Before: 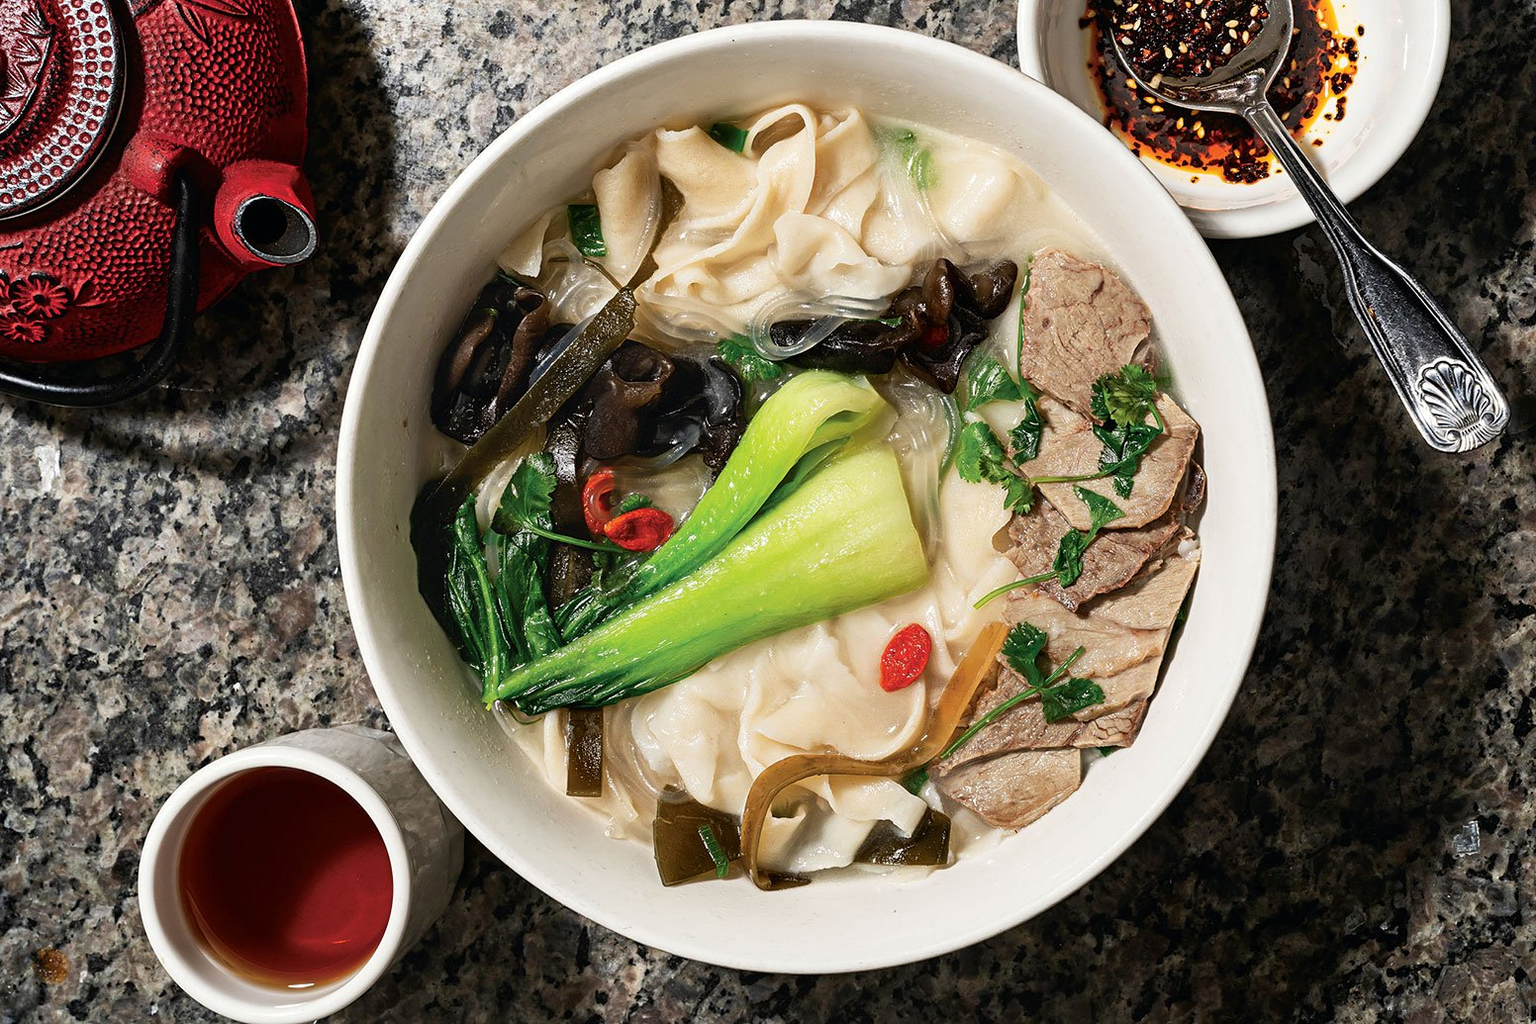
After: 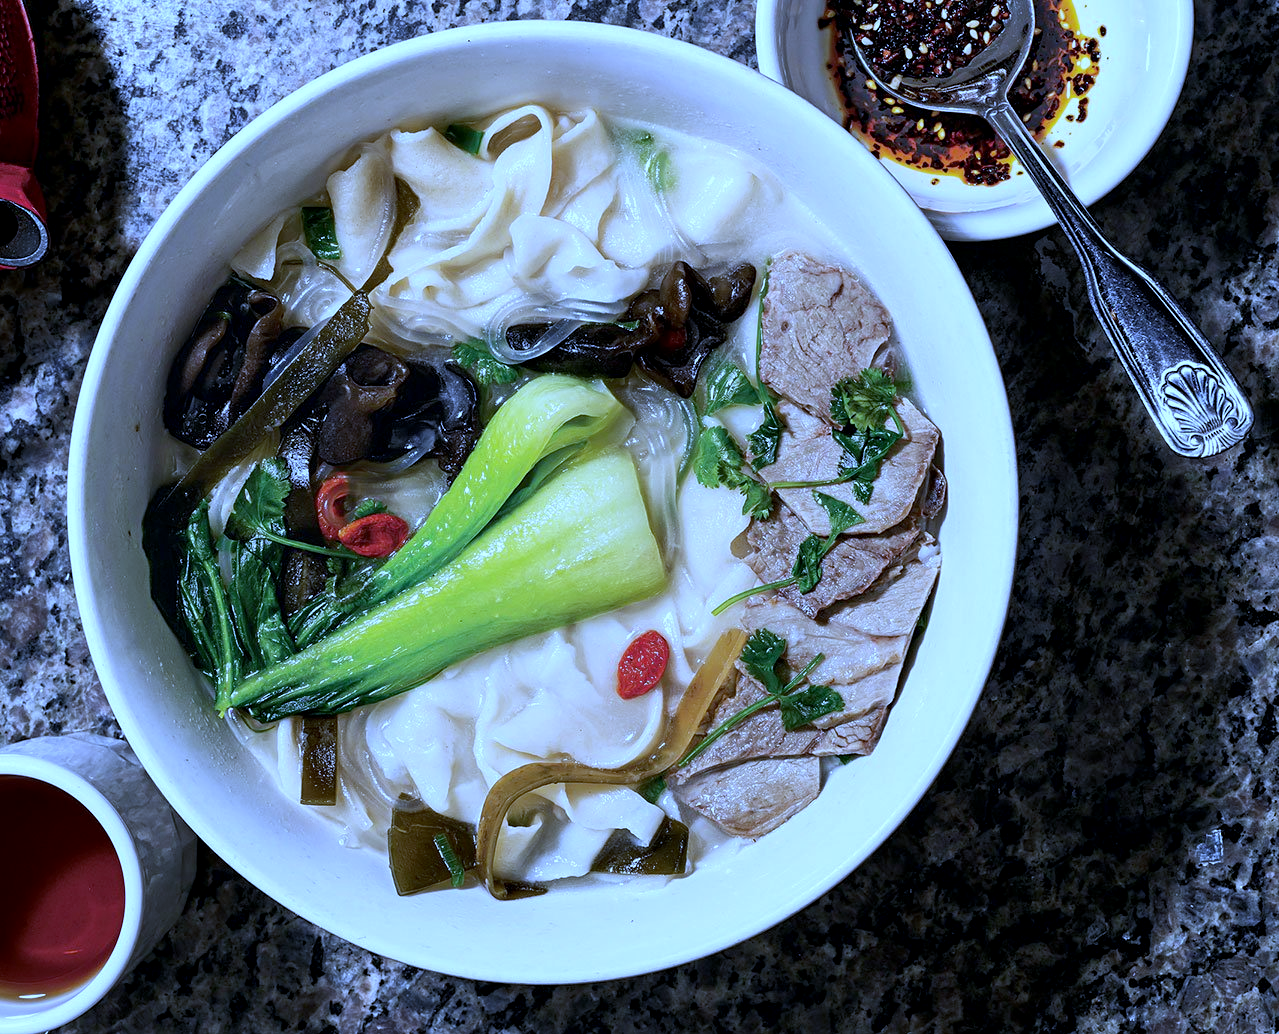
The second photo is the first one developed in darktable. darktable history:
exposure: black level correction 0.001, compensate highlight preservation false
local contrast: highlights 100%, shadows 100%, detail 120%, midtone range 0.2
white balance: red 0.766, blue 1.537
crop: left 17.582%, bottom 0.031%
